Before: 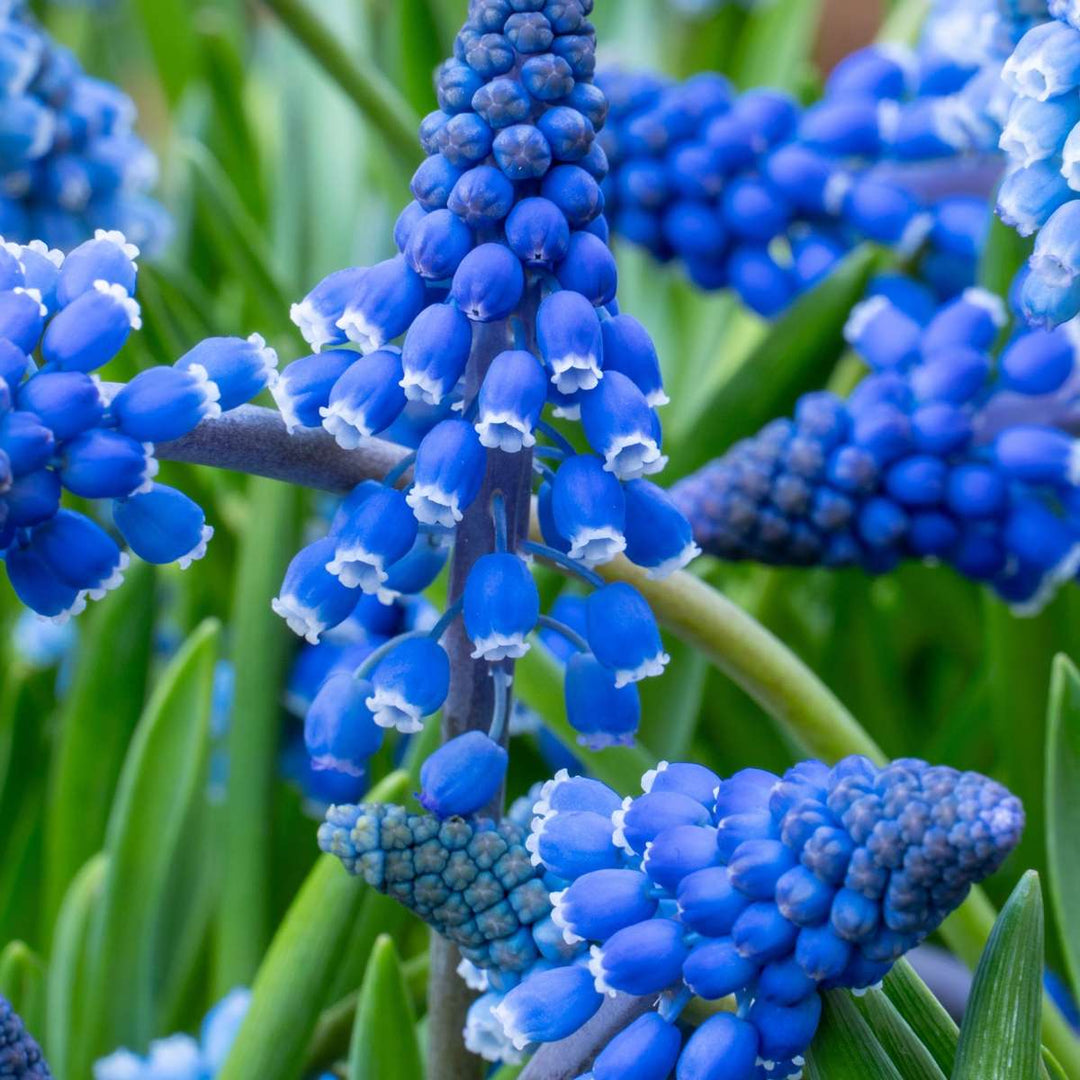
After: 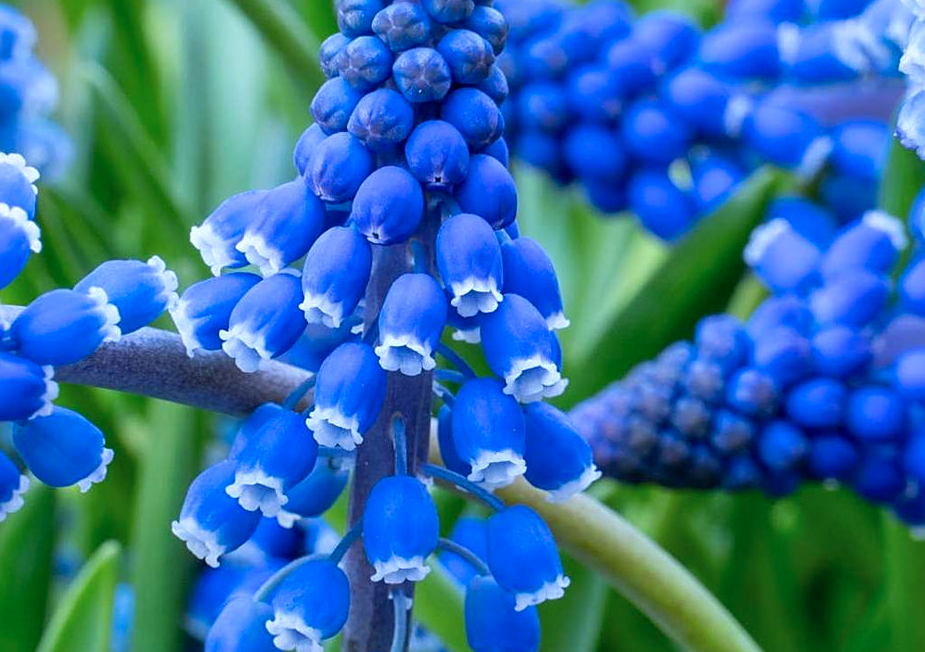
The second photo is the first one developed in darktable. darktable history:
shadows and highlights: radius 108.65, shadows 45.68, highlights -67.26, low approximation 0.01, soften with gaussian
tone equalizer: on, module defaults
crop and rotate: left 9.351%, top 7.147%, right 4.945%, bottom 32.43%
sharpen: on, module defaults
color calibration: x 0.366, y 0.379, temperature 4392.34 K
